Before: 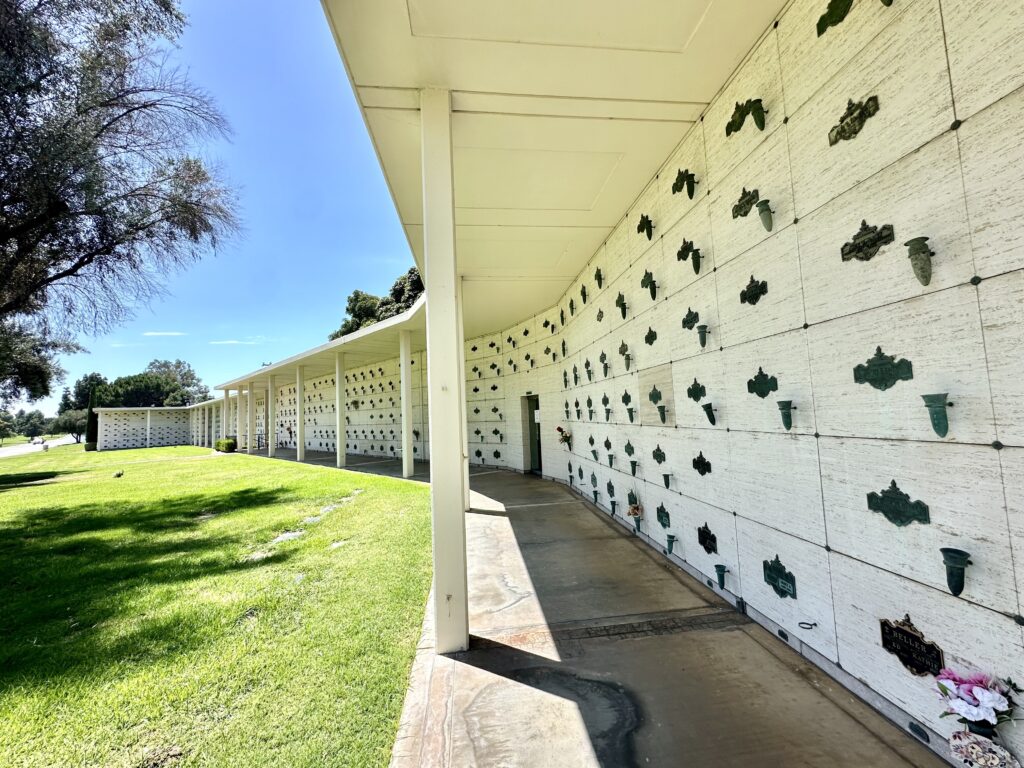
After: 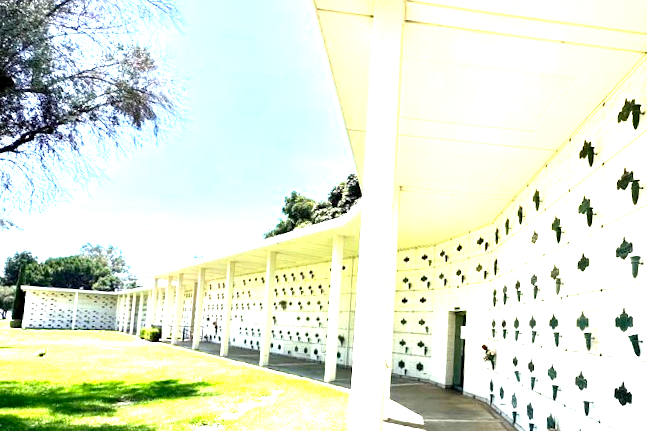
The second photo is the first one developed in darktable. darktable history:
exposure: black level correction 0.001, exposure 1.646 EV, compensate exposure bias true, compensate highlight preservation false
base curve: curves: ch0 [(0, 0) (0.303, 0.277) (1, 1)]
crop and rotate: angle -4.99°, left 2.122%, top 6.945%, right 27.566%, bottom 30.519%
color balance rgb: perceptual saturation grading › global saturation -3%
